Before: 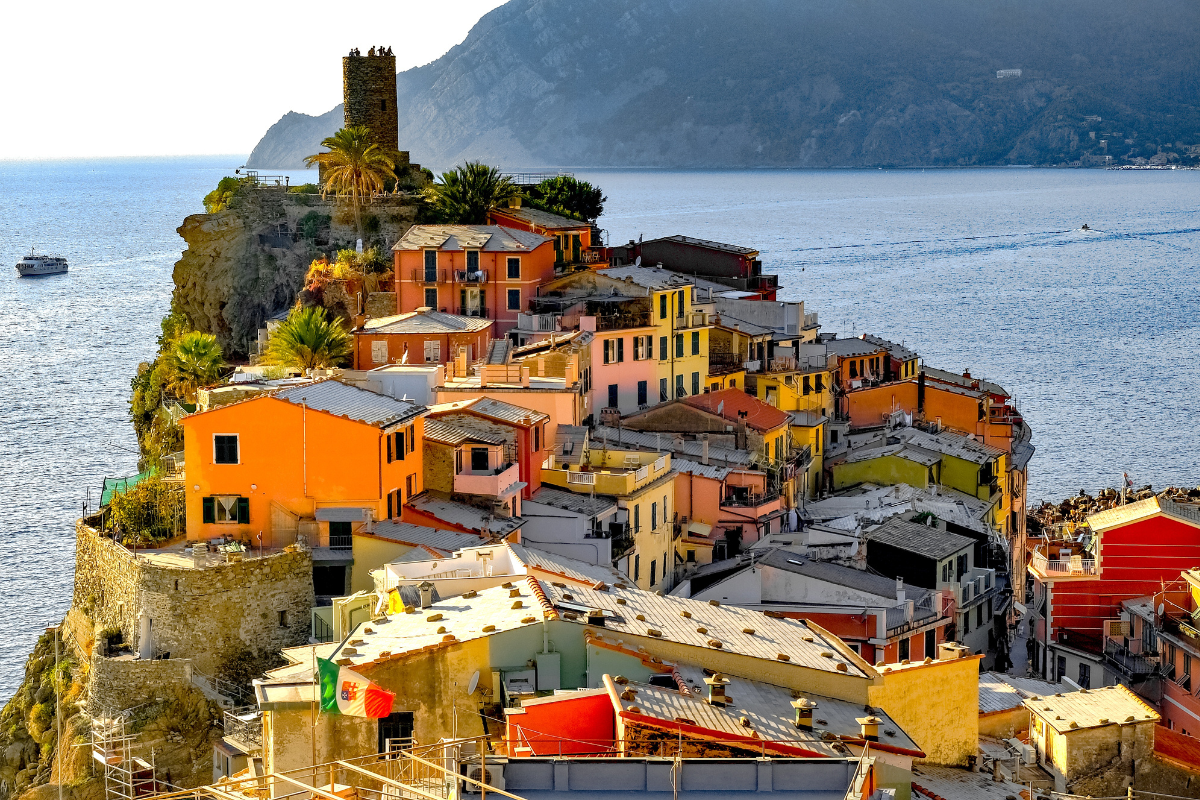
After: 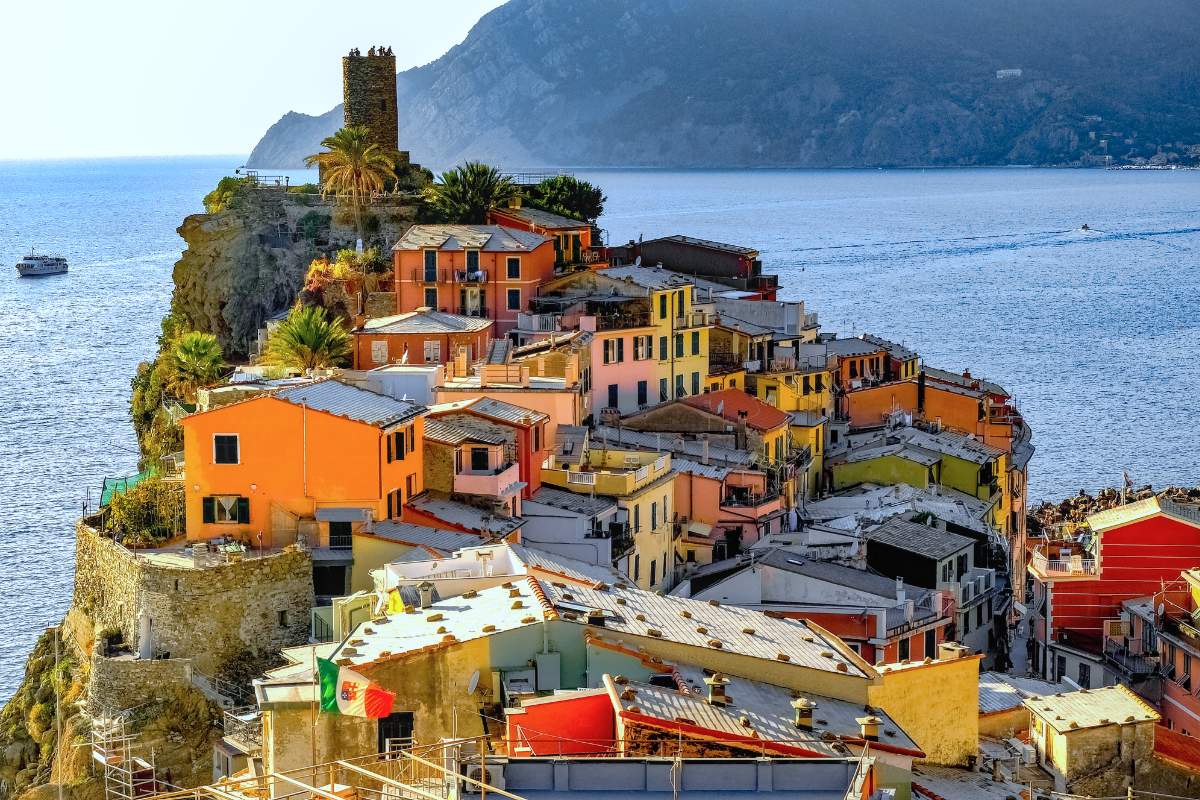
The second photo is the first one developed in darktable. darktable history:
color calibration: x 0.37, y 0.382, temperature 4313.32 K
local contrast: detail 110%
